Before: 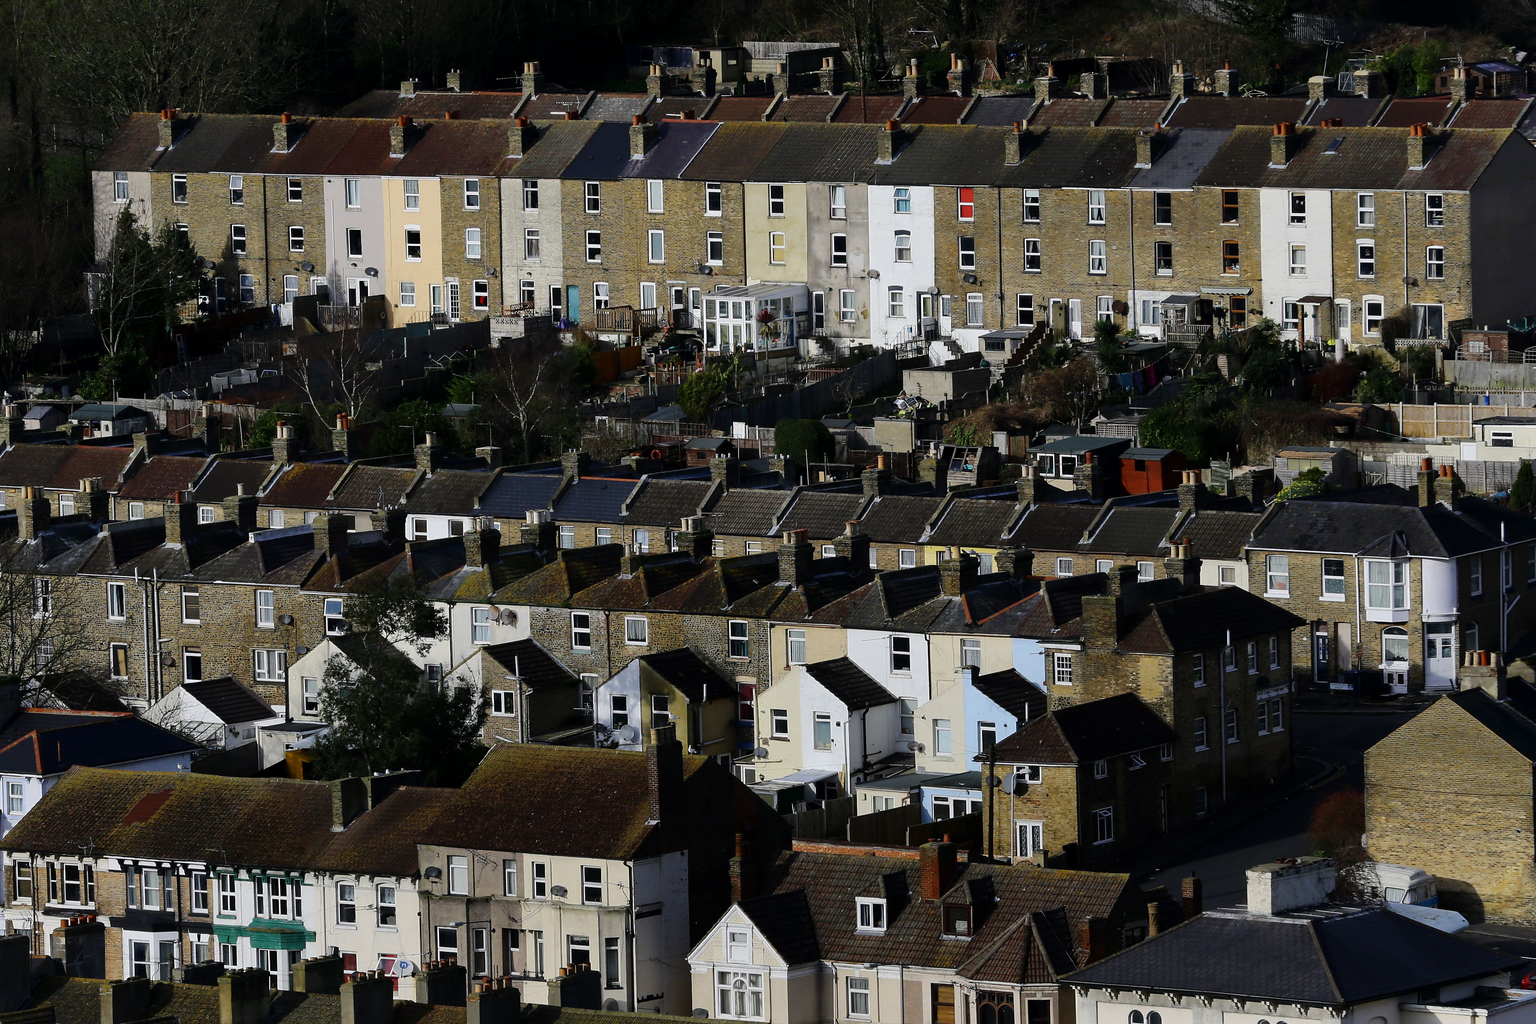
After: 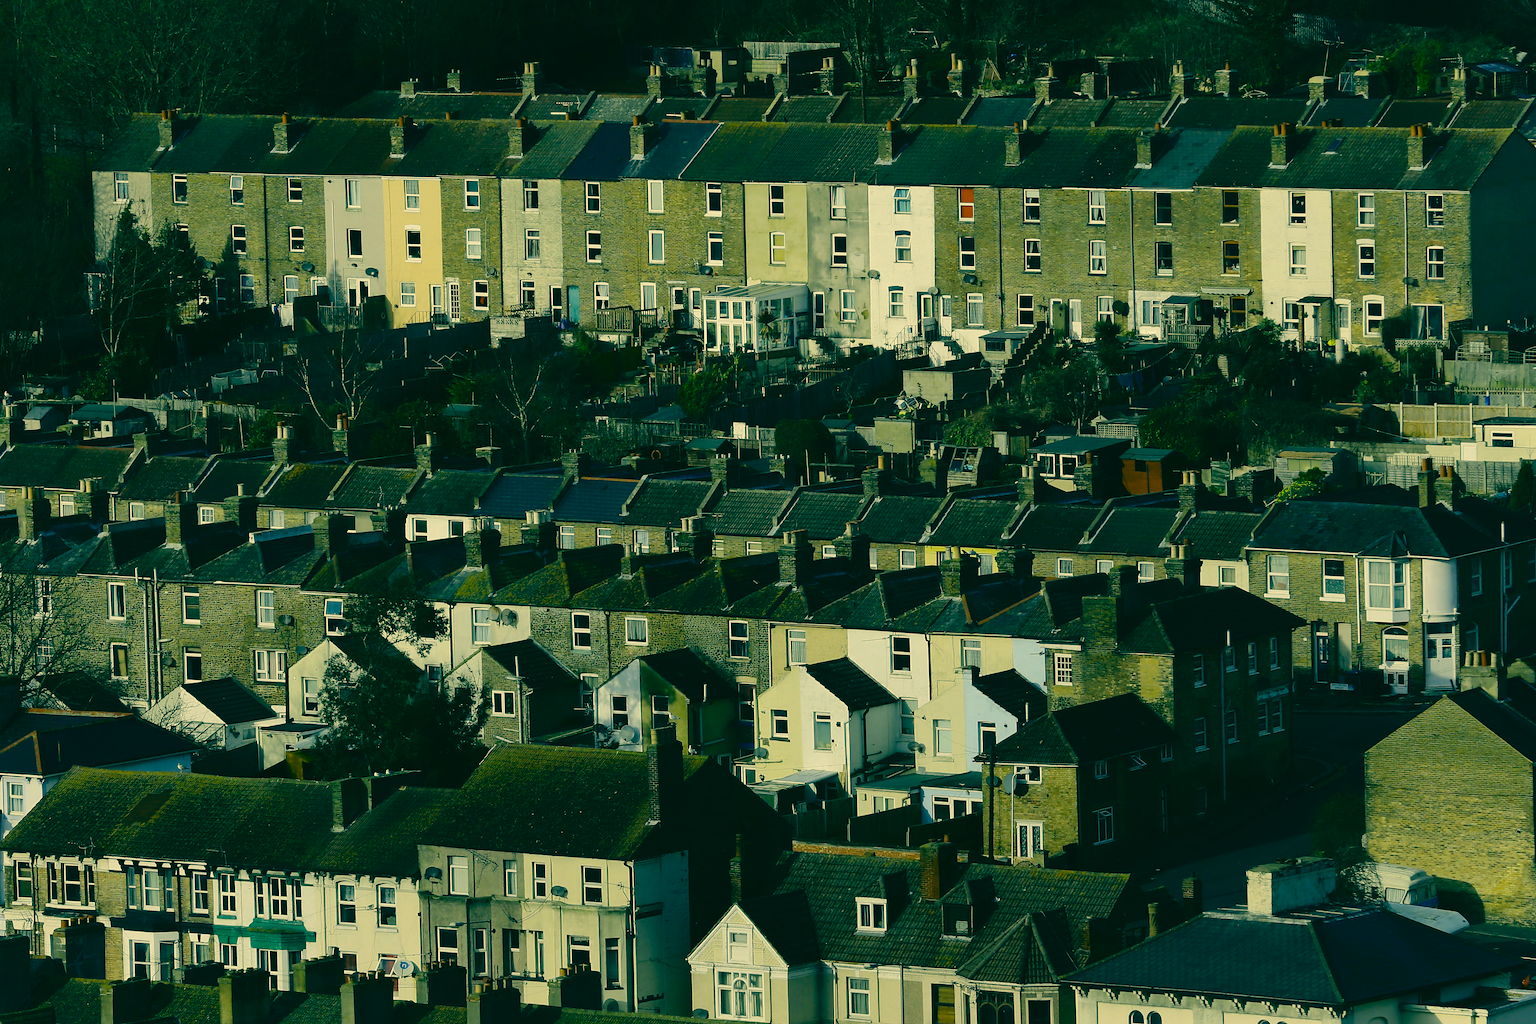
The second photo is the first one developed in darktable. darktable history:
color correction: highlights a* 2.2, highlights b* 34.5, shadows a* -37.18, shadows b* -6.05
